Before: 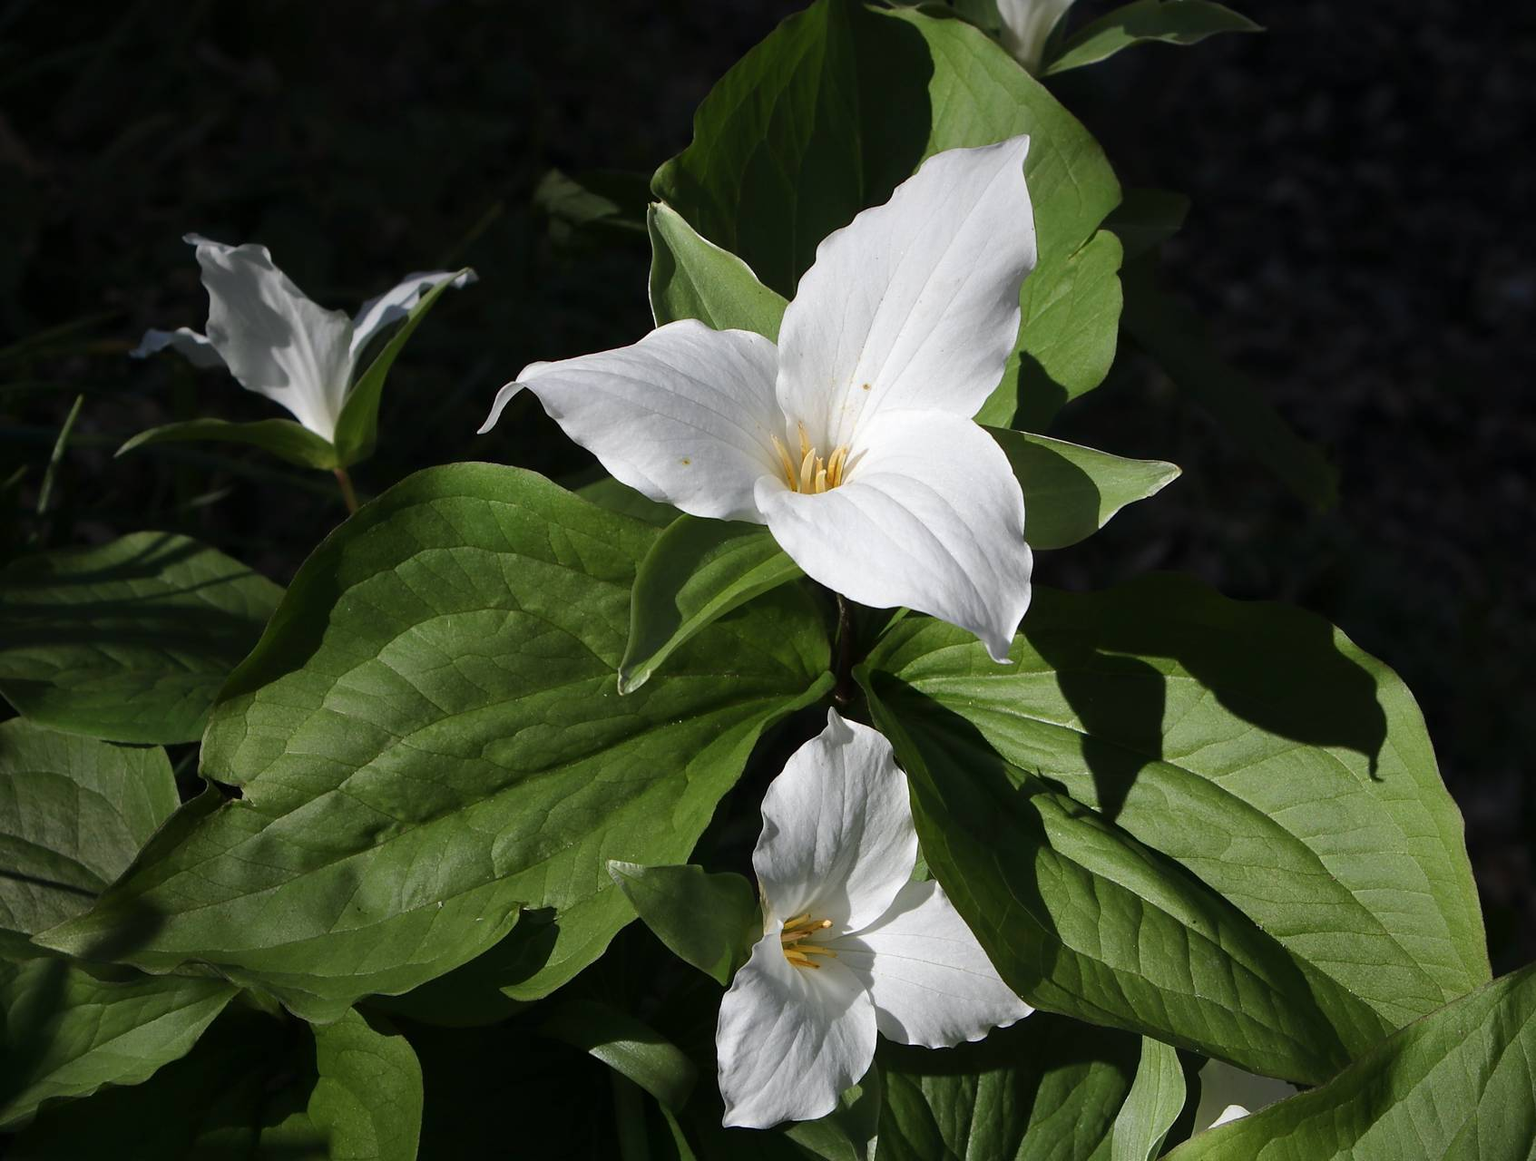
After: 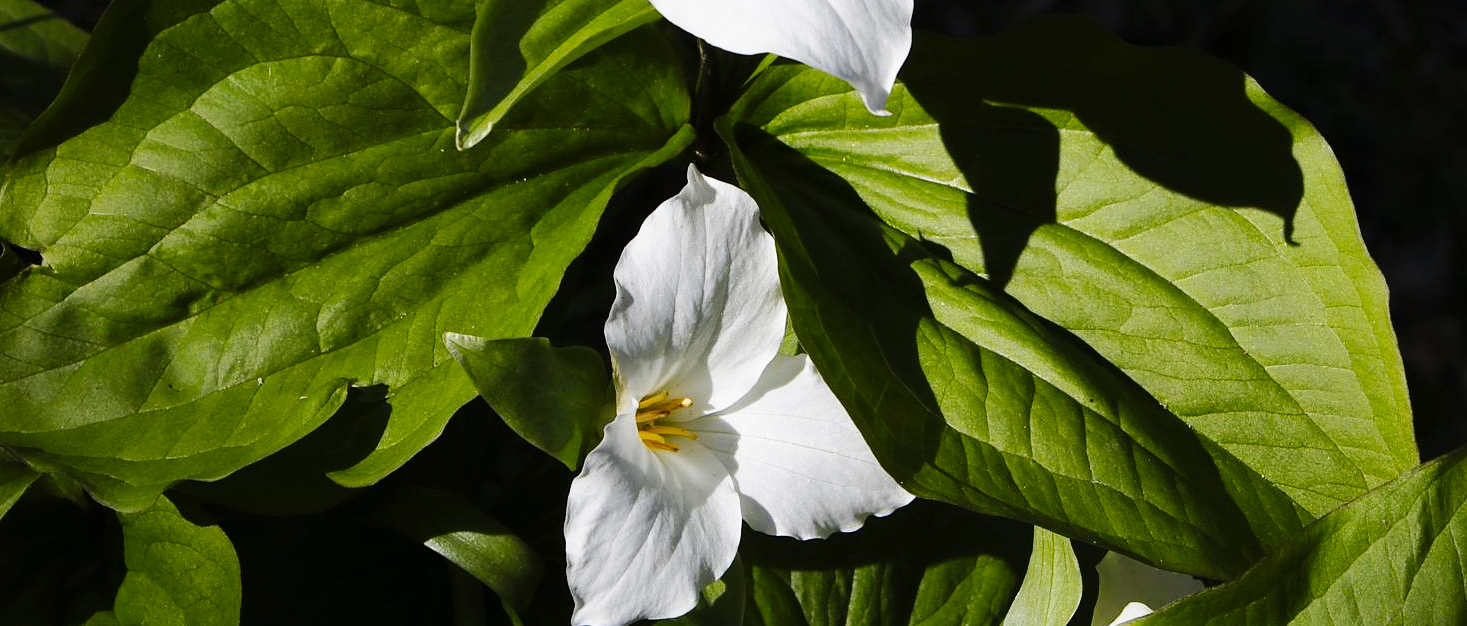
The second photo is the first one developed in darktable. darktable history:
base curve: curves: ch0 [(0, 0) (0.032, 0.025) (0.121, 0.166) (0.206, 0.329) (0.605, 0.79) (1, 1)], preserve colors none
crop and rotate: left 13.306%, top 48.129%, bottom 2.928%
color contrast: green-magenta contrast 0.85, blue-yellow contrast 1.25, unbound 0
